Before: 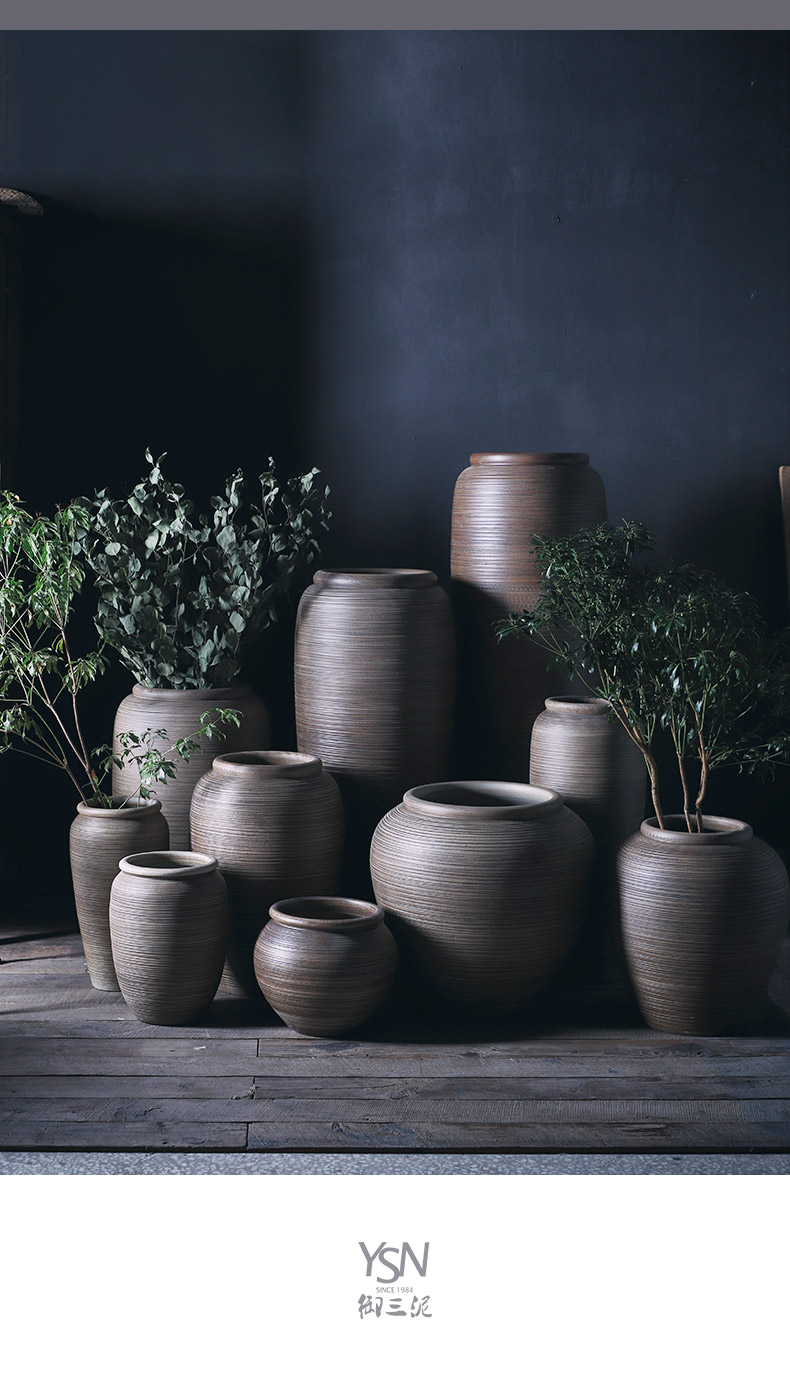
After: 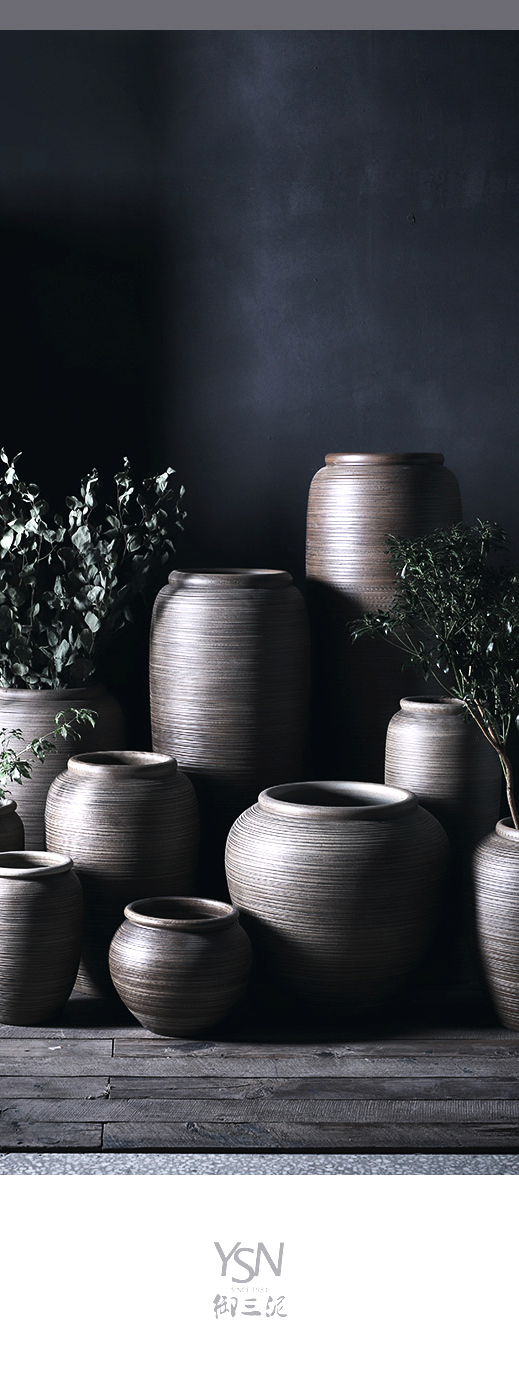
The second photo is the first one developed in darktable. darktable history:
contrast brightness saturation: contrast 0.103, saturation -0.297
crop and rotate: left 18.432%, right 15.818%
tone equalizer: -8 EV -0.77 EV, -7 EV -0.709 EV, -6 EV -0.578 EV, -5 EV -0.365 EV, -3 EV 0.402 EV, -2 EV 0.6 EV, -1 EV 0.69 EV, +0 EV 0.749 EV, edges refinement/feathering 500, mask exposure compensation -1.57 EV, preserve details no
